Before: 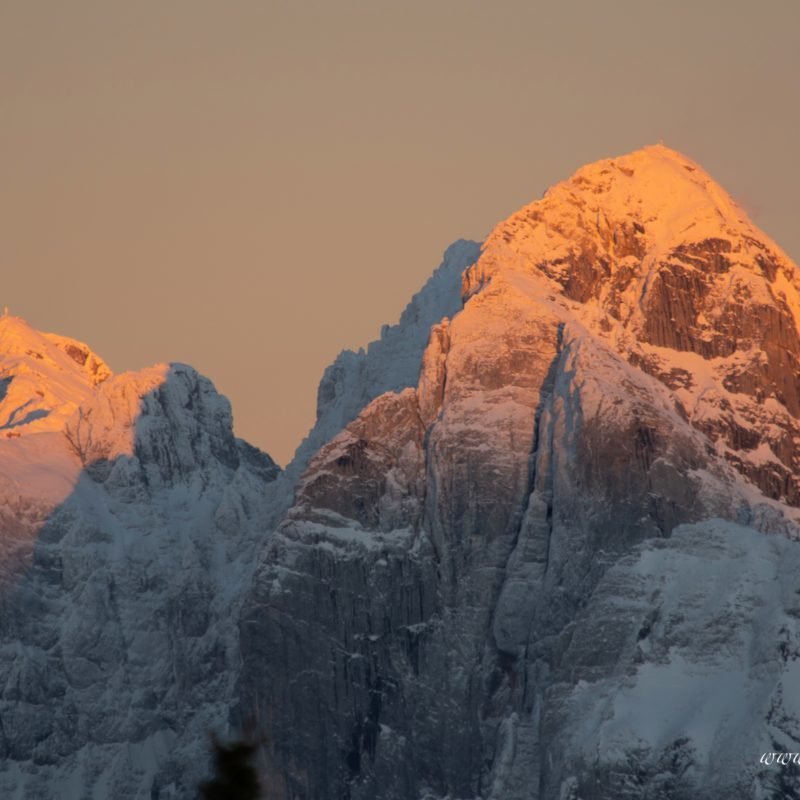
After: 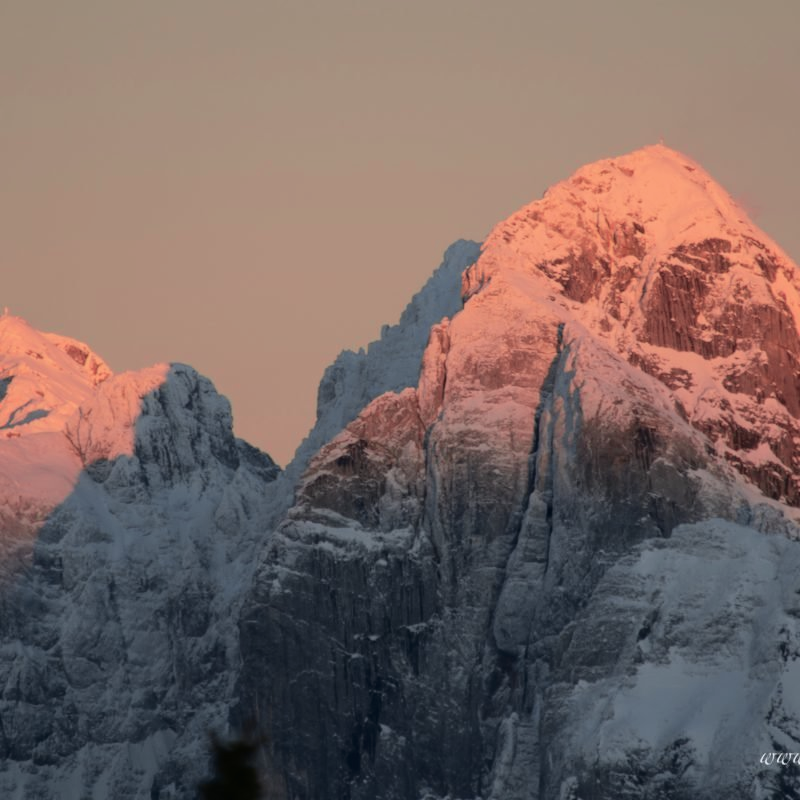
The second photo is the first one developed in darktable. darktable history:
tone curve: curves: ch0 [(0, 0.009) (0.105, 0.069) (0.195, 0.154) (0.289, 0.278) (0.384, 0.391) (0.513, 0.53) (0.66, 0.667) (0.895, 0.863) (1, 0.919)]; ch1 [(0, 0) (0.161, 0.092) (0.35, 0.33) (0.403, 0.395) (0.456, 0.469) (0.502, 0.499) (0.519, 0.514) (0.576, 0.587) (0.642, 0.645) (0.701, 0.742) (1, 0.942)]; ch2 [(0, 0) (0.371, 0.362) (0.437, 0.437) (0.501, 0.5) (0.53, 0.528) (0.569, 0.551) (0.619, 0.58) (0.883, 0.752) (1, 0.929)], color space Lab, independent channels, preserve colors none
